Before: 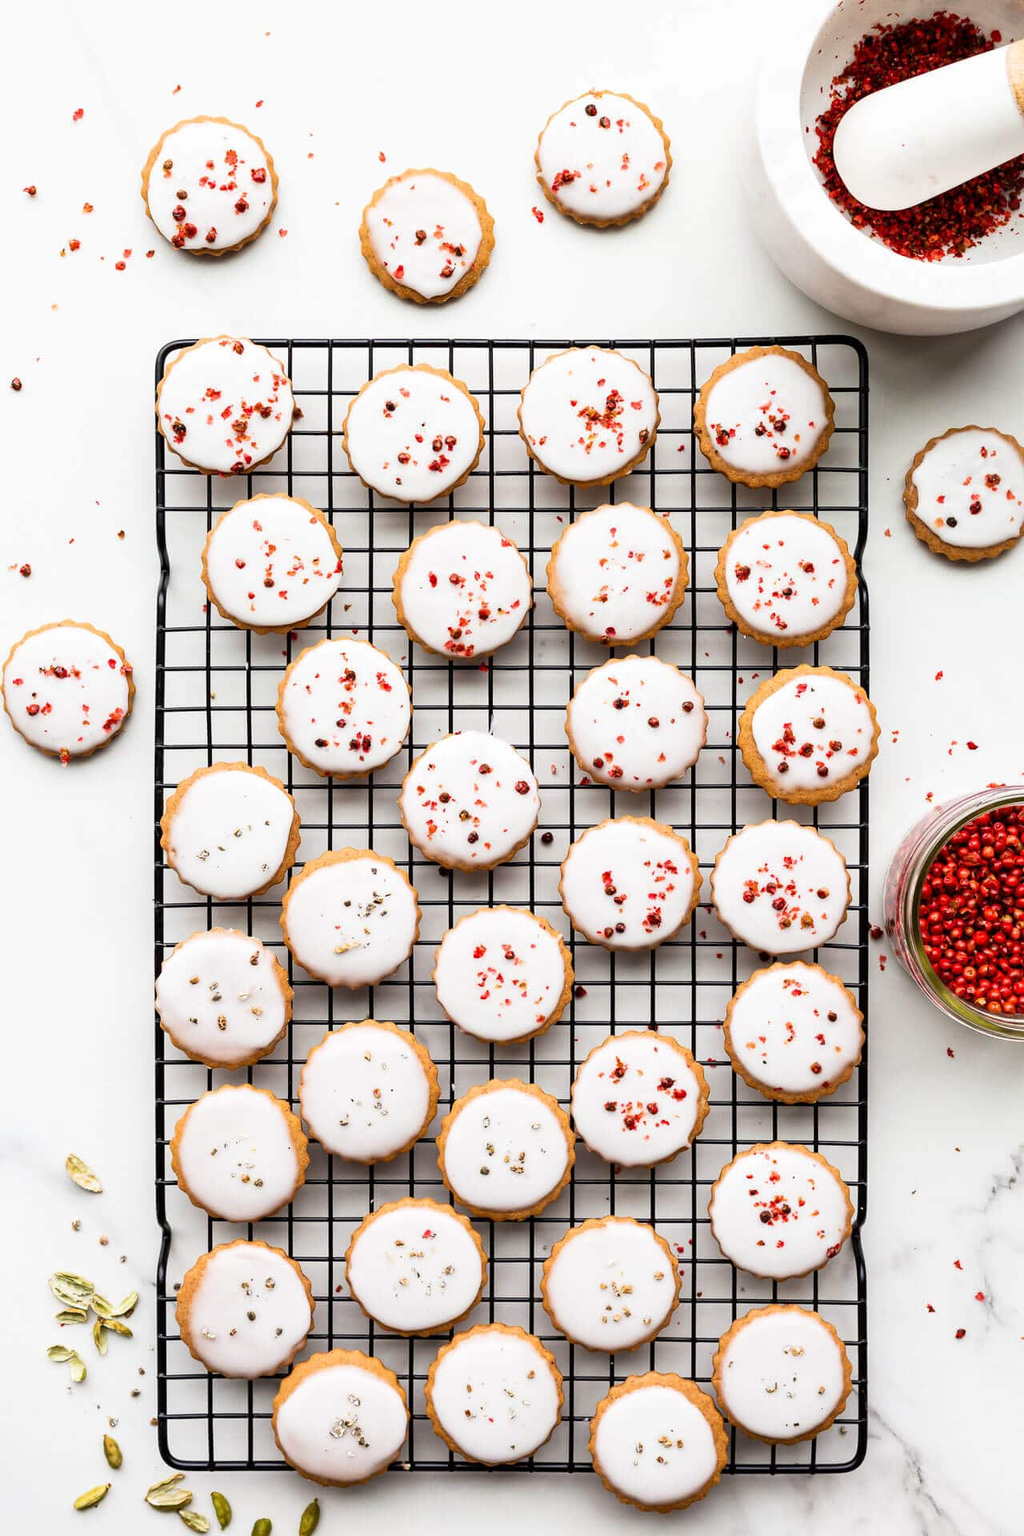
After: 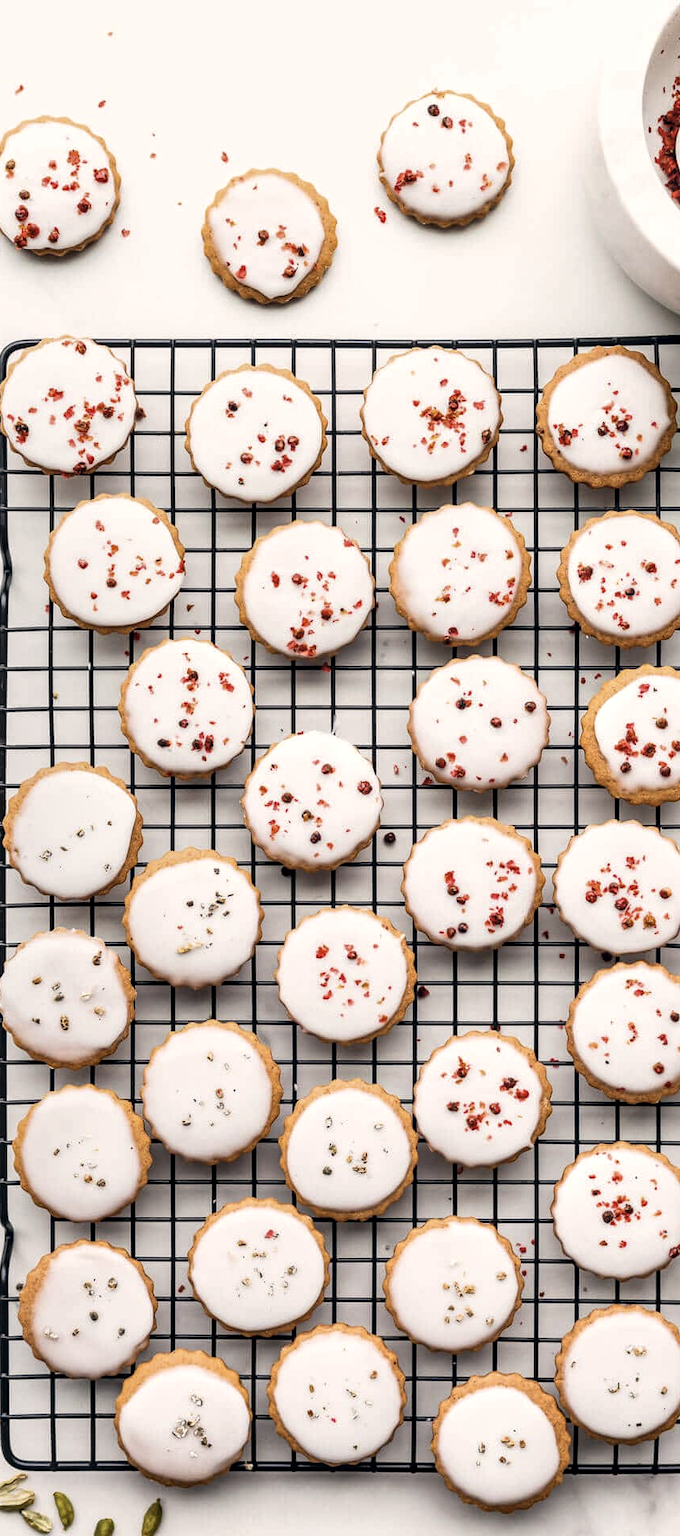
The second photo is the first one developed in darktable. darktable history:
crop and rotate: left 15.46%, right 18.047%
color correction: highlights a* 2.92, highlights b* 4.99, shadows a* -2.33, shadows b* -4.93, saturation 0.77
local contrast: detail 130%
